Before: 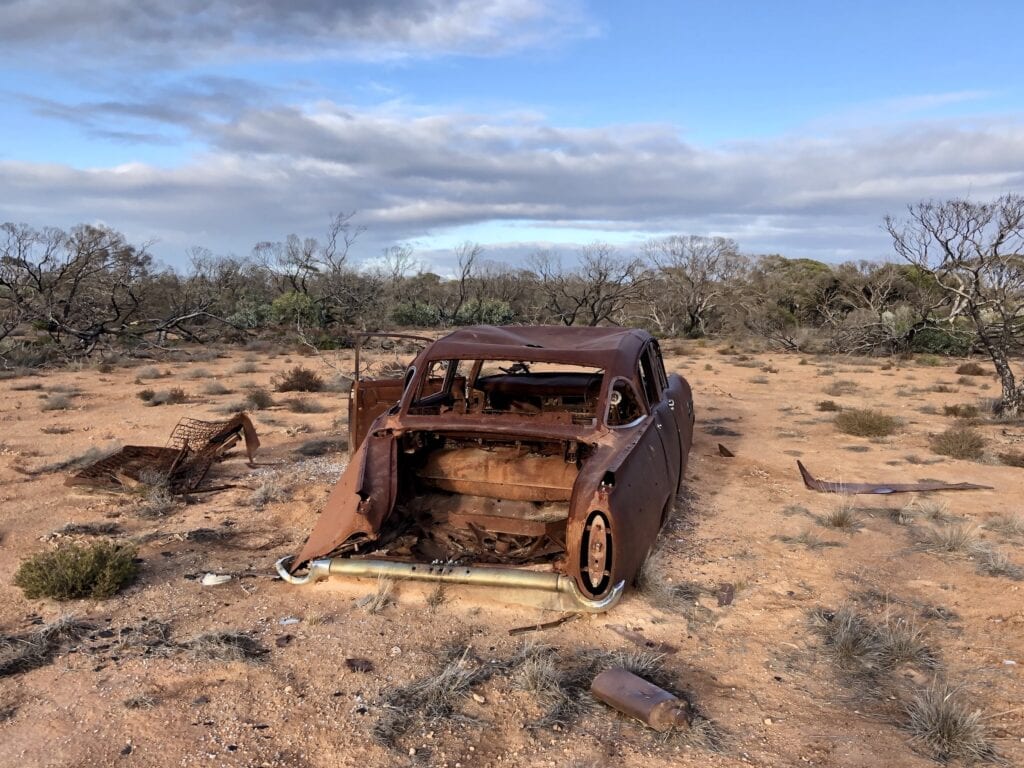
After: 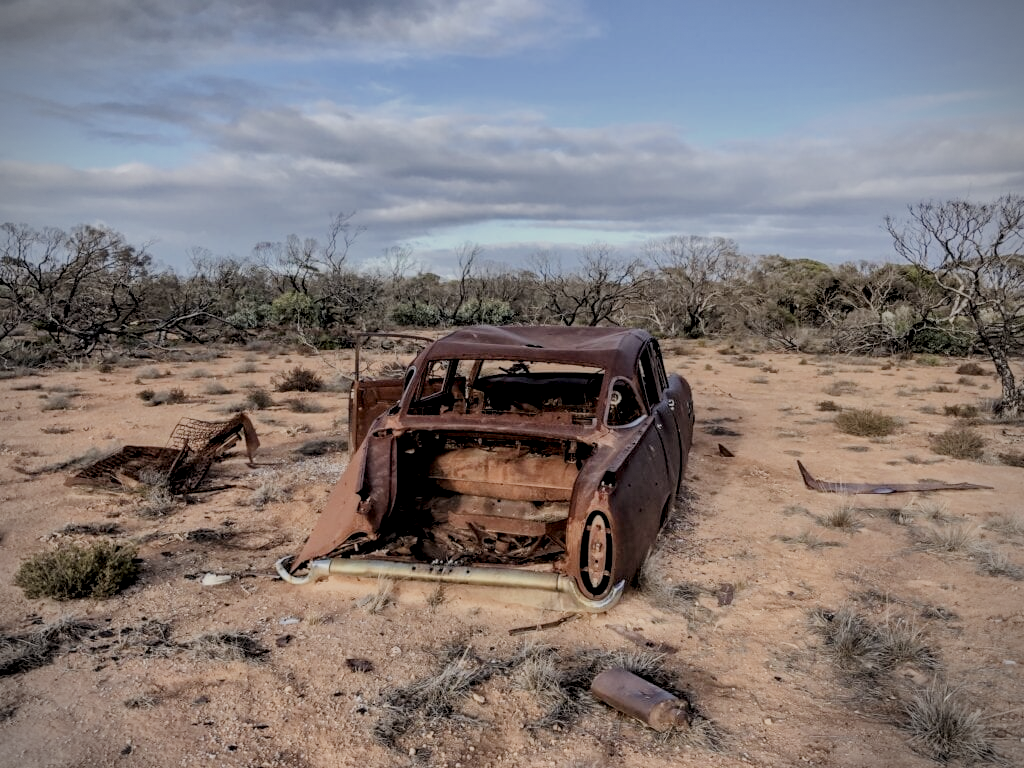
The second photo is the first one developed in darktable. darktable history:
vignetting: fall-off start 74.26%, fall-off radius 66.27%, dithering 8-bit output
tone equalizer: -8 EV -0.434 EV, -7 EV -0.415 EV, -6 EV -0.315 EV, -5 EV -0.185 EV, -3 EV 0.207 EV, -2 EV 0.337 EV, -1 EV 0.403 EV, +0 EV 0.42 EV, edges refinement/feathering 500, mask exposure compensation -1.57 EV, preserve details no
filmic rgb: black relative exposure -7.06 EV, white relative exposure 5.95 EV, target black luminance 0%, hardness 2.74, latitude 61.96%, contrast 0.704, highlights saturation mix 10.82%, shadows ↔ highlights balance -0.124%
local contrast: highlights 63%, detail 143%, midtone range 0.425
contrast brightness saturation: saturation -0.064
